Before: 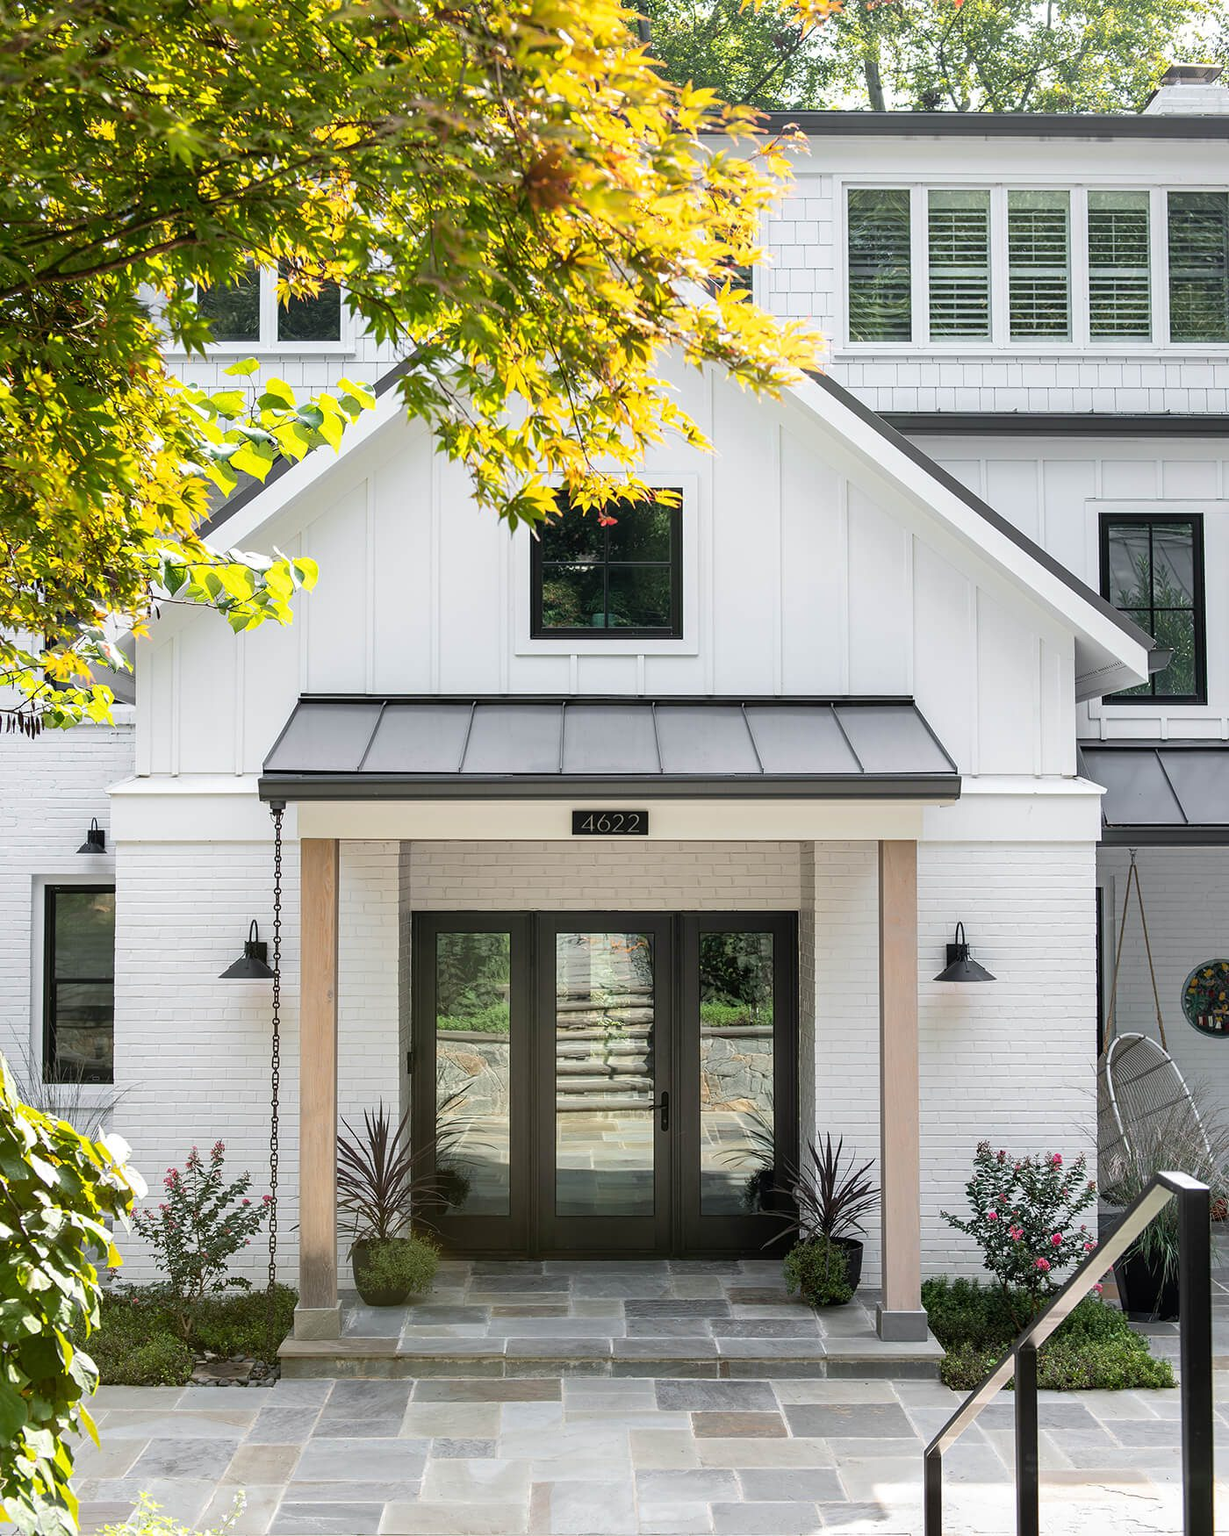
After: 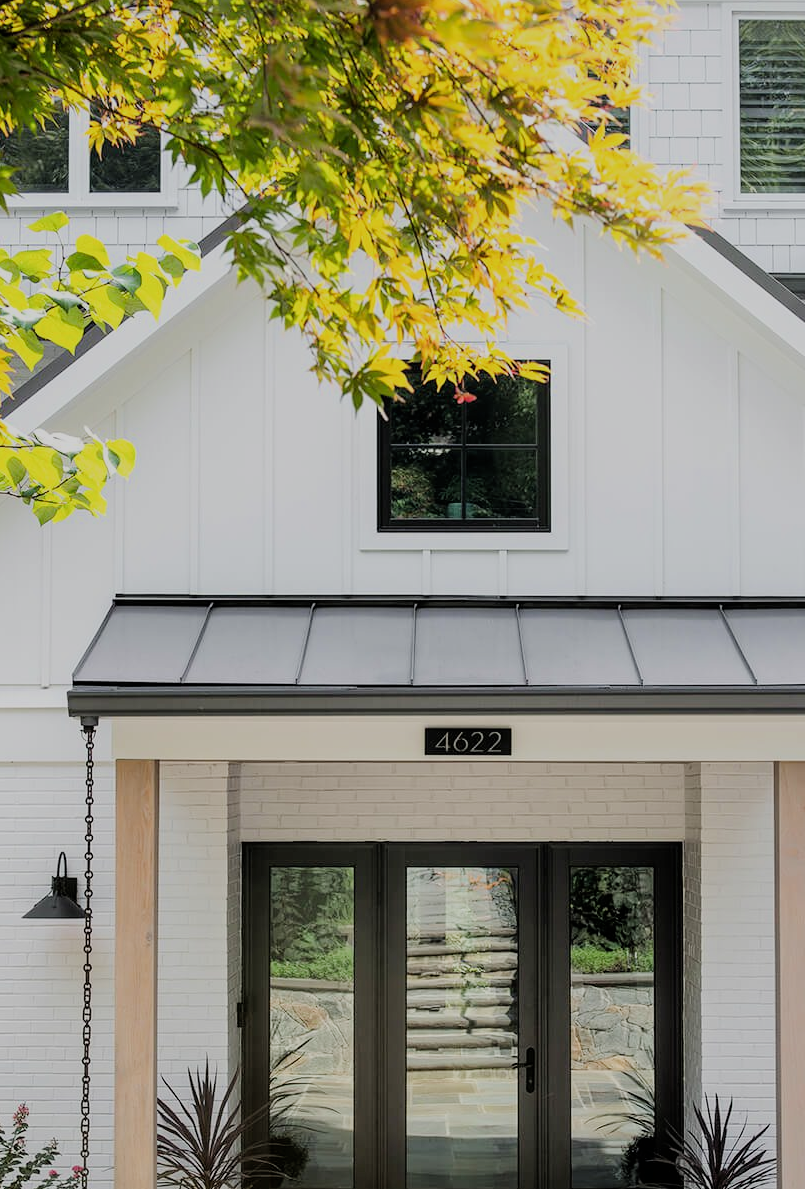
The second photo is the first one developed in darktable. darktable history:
crop: left 16.251%, top 11.215%, right 26.23%, bottom 20.823%
filmic rgb: black relative exposure -7.14 EV, white relative exposure 5.35 EV, threshold 3.02 EV, hardness 3.02, enable highlight reconstruction true
